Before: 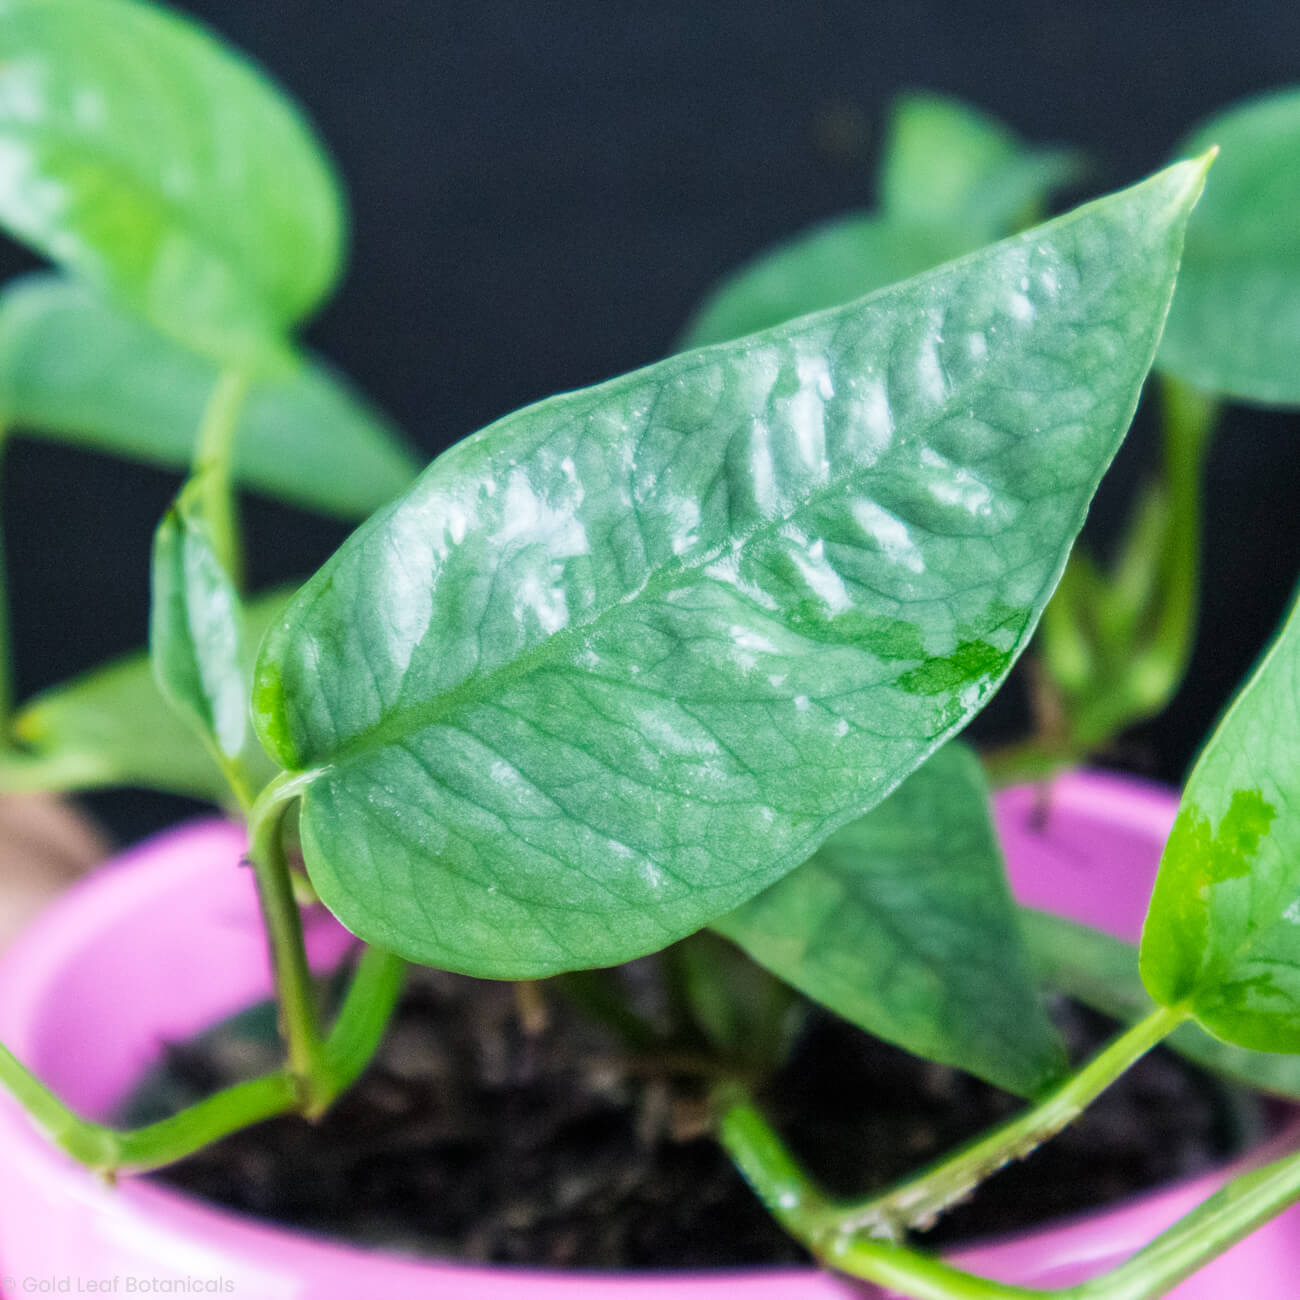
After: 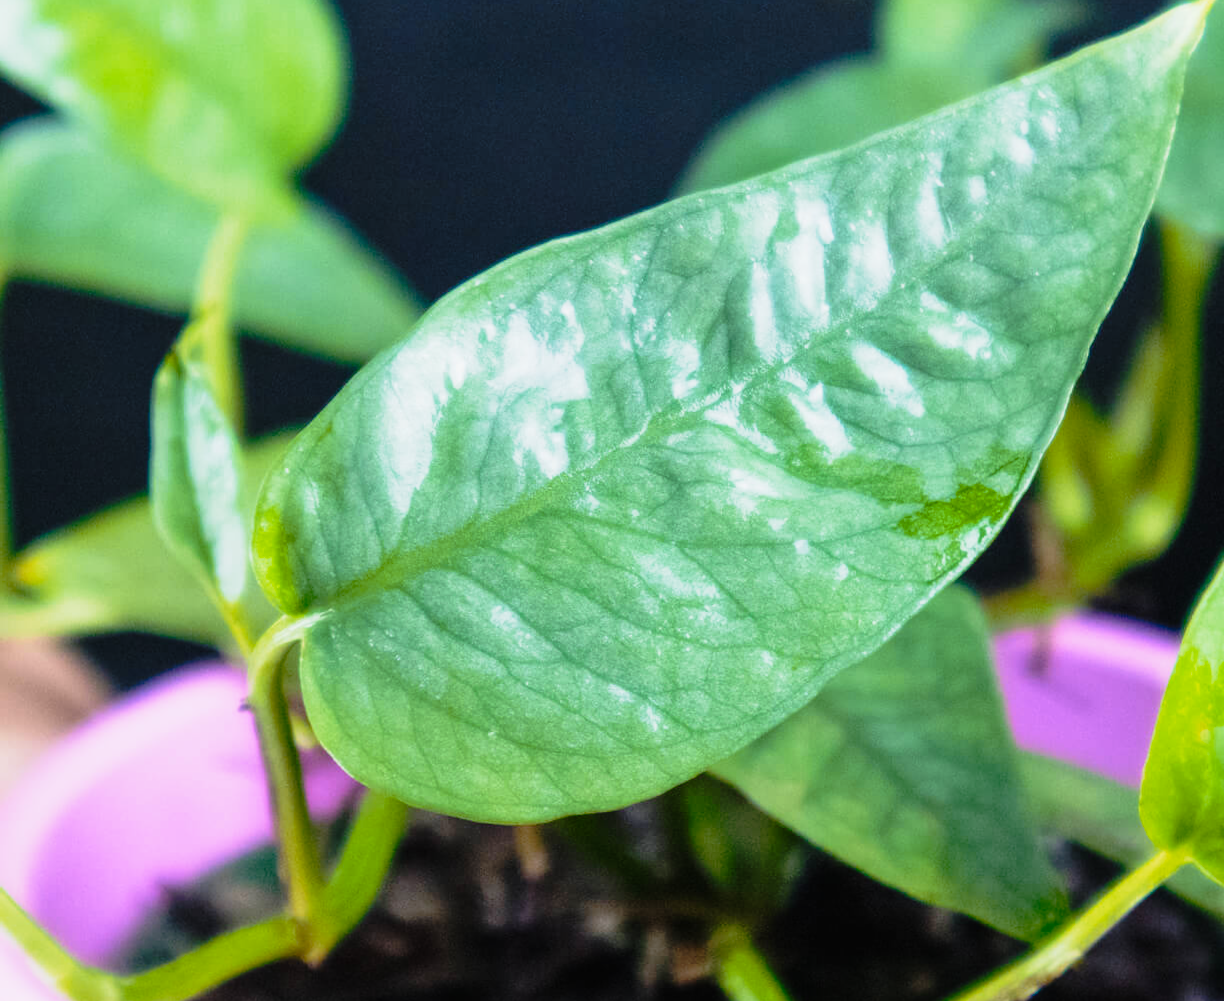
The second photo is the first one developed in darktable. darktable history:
color zones: curves: ch1 [(0.239, 0.552) (0.75, 0.5)]; ch2 [(0.25, 0.462) (0.749, 0.457)]
tone curve: curves: ch0 [(0, 0.009) (0.105, 0.08) (0.195, 0.18) (0.283, 0.316) (0.384, 0.434) (0.485, 0.531) (0.638, 0.69) (0.81, 0.872) (1, 0.977)]; ch1 [(0, 0) (0.161, 0.092) (0.35, 0.33) (0.379, 0.401) (0.456, 0.469) (0.502, 0.5) (0.525, 0.514) (0.586, 0.604) (0.642, 0.645) (0.858, 0.817) (1, 0.942)]; ch2 [(0, 0) (0.371, 0.362) (0.437, 0.437) (0.48, 0.49) (0.53, 0.515) (0.56, 0.571) (0.622, 0.606) (0.881, 0.795) (1, 0.929)], preserve colors none
crop and rotate: angle 0.053°, top 12.007%, right 5.745%, bottom 10.885%
